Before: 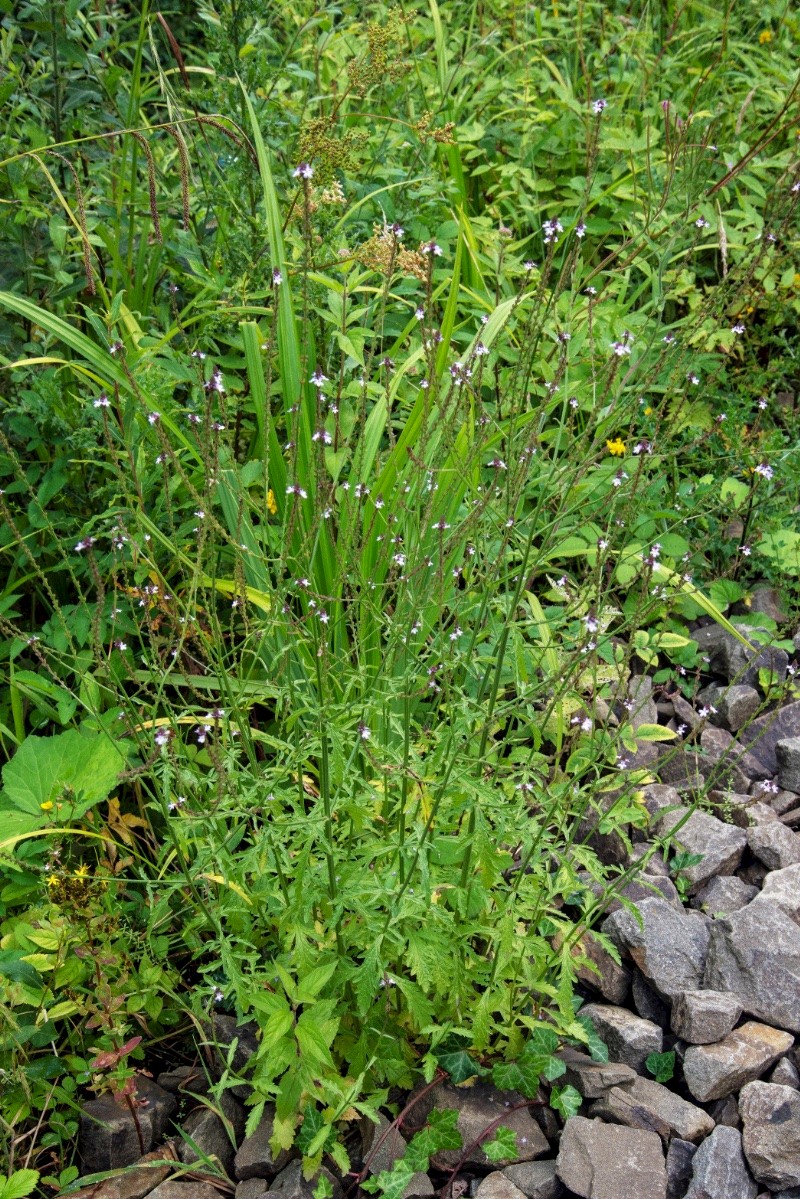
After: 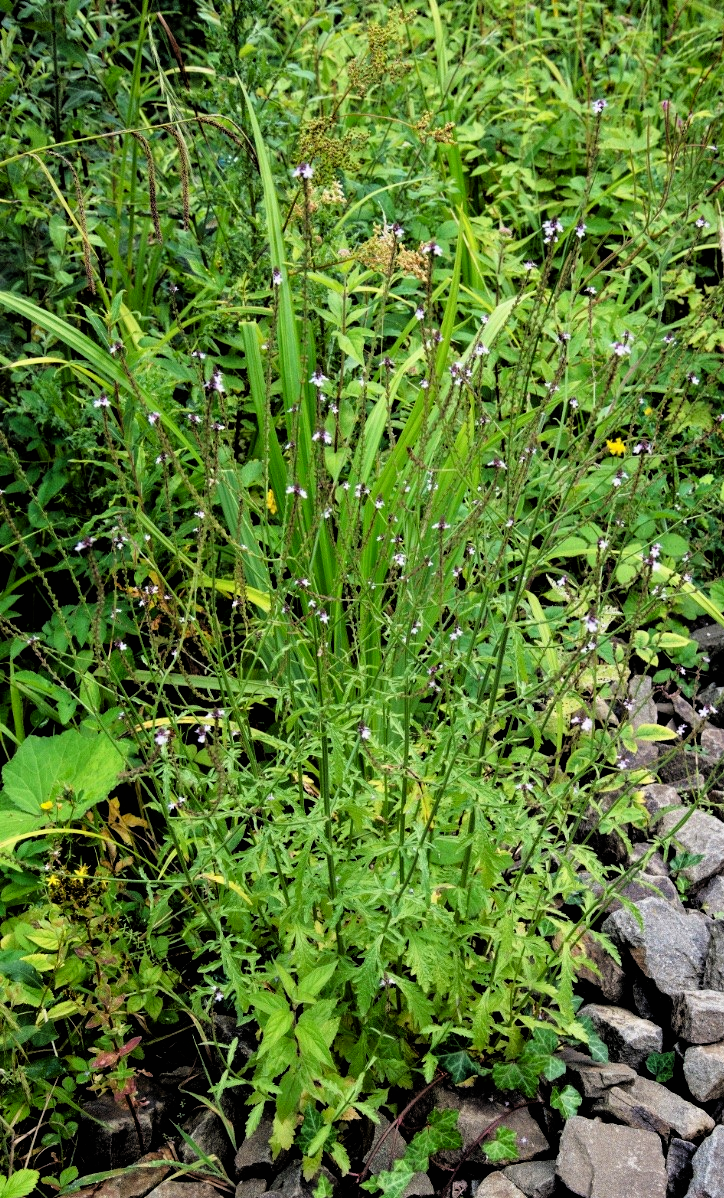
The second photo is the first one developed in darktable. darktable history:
crop: right 9.477%, bottom 0.045%
contrast brightness saturation: contrast 0.1, brightness 0.038, saturation 0.088
filmic rgb: black relative exposure -3.73 EV, white relative exposure 2.78 EV, threshold 2.97 EV, dynamic range scaling -5.88%, hardness 3.04, enable highlight reconstruction true
